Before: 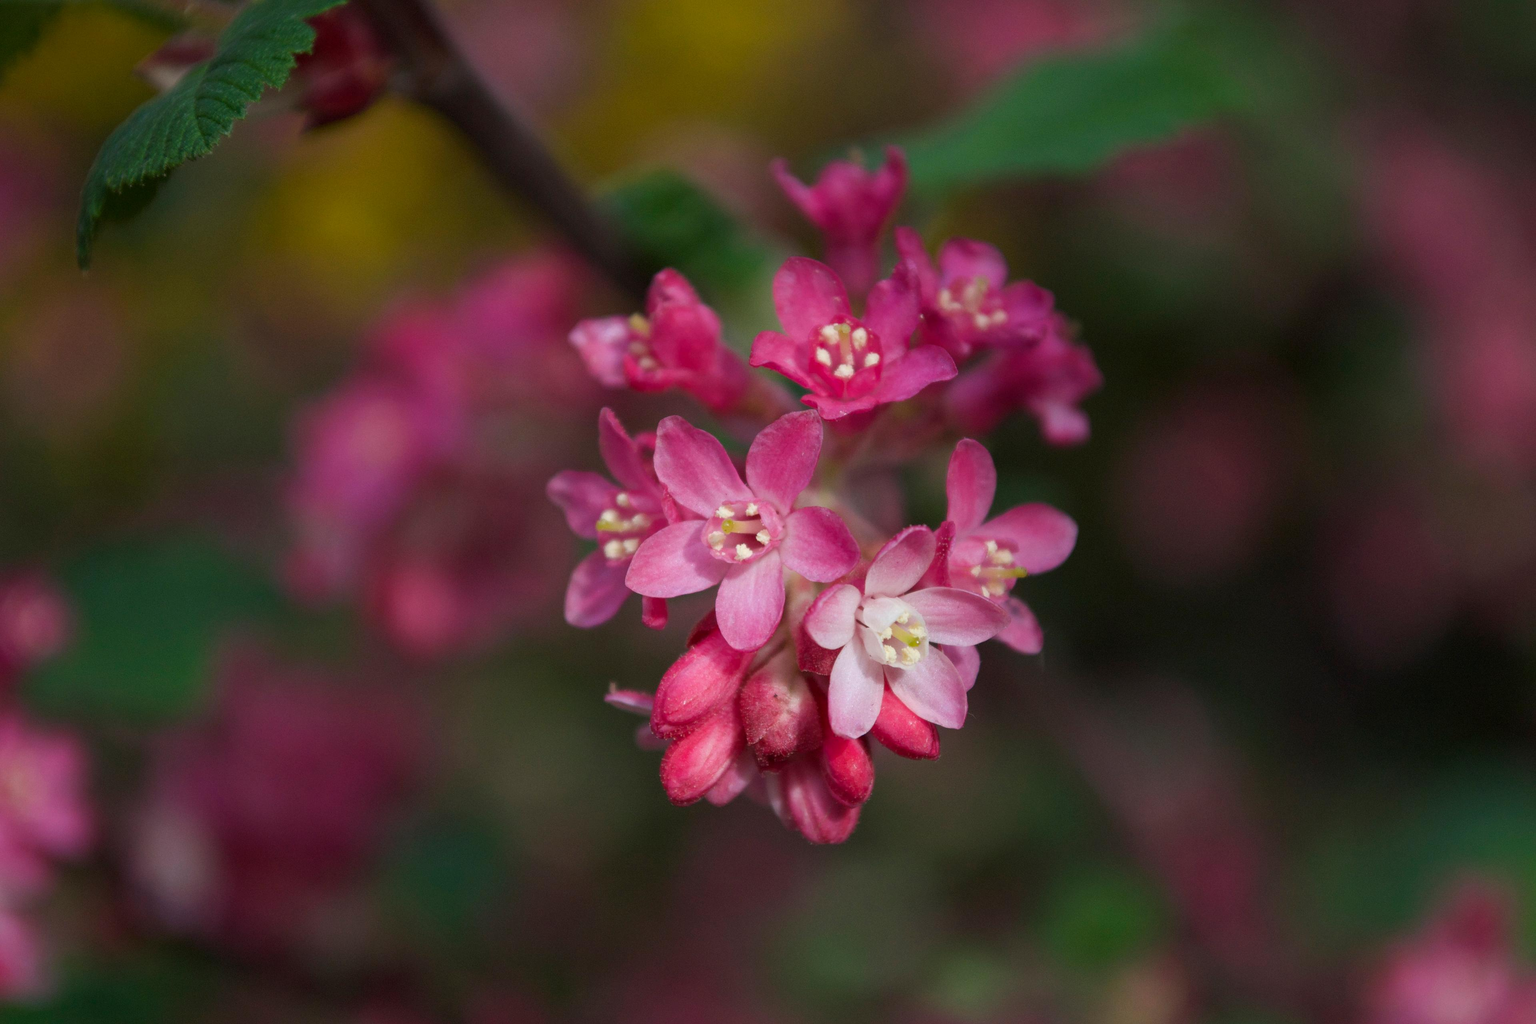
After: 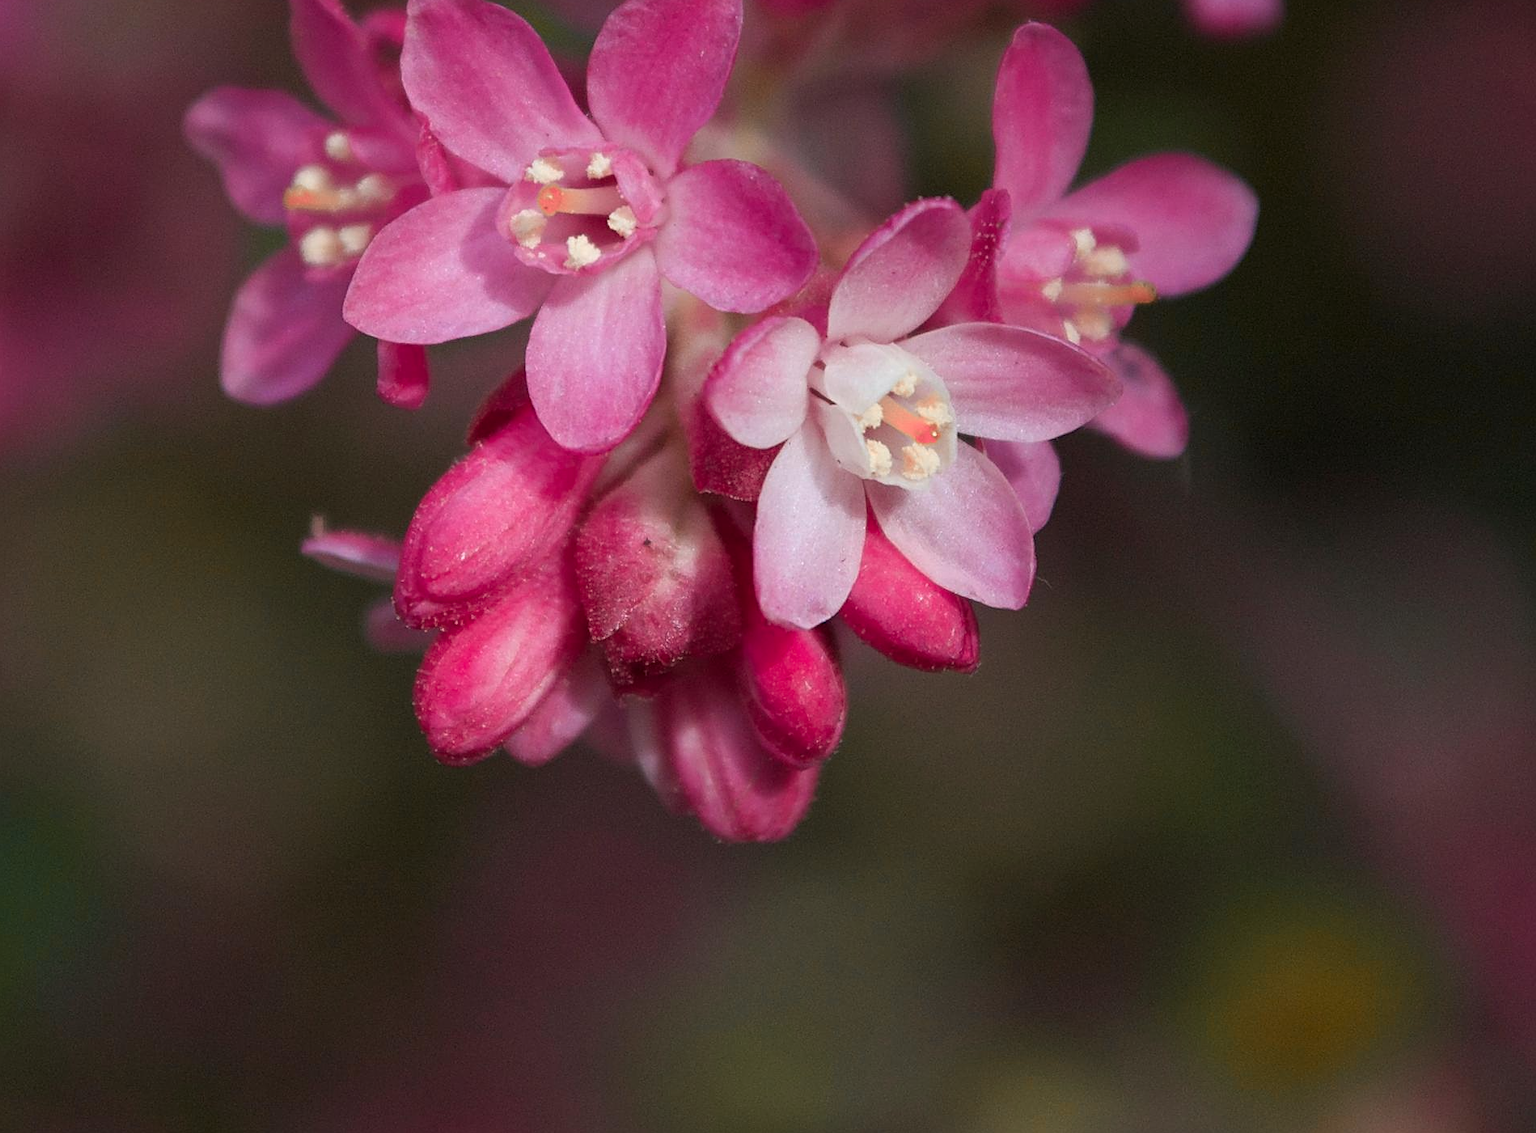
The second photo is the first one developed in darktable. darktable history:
color zones: curves: ch2 [(0, 0.488) (0.143, 0.417) (0.286, 0.212) (0.429, 0.179) (0.571, 0.154) (0.714, 0.415) (0.857, 0.495) (1, 0.488)]
crop: left 29.672%, top 41.786%, right 20.851%, bottom 3.487%
sharpen: on, module defaults
